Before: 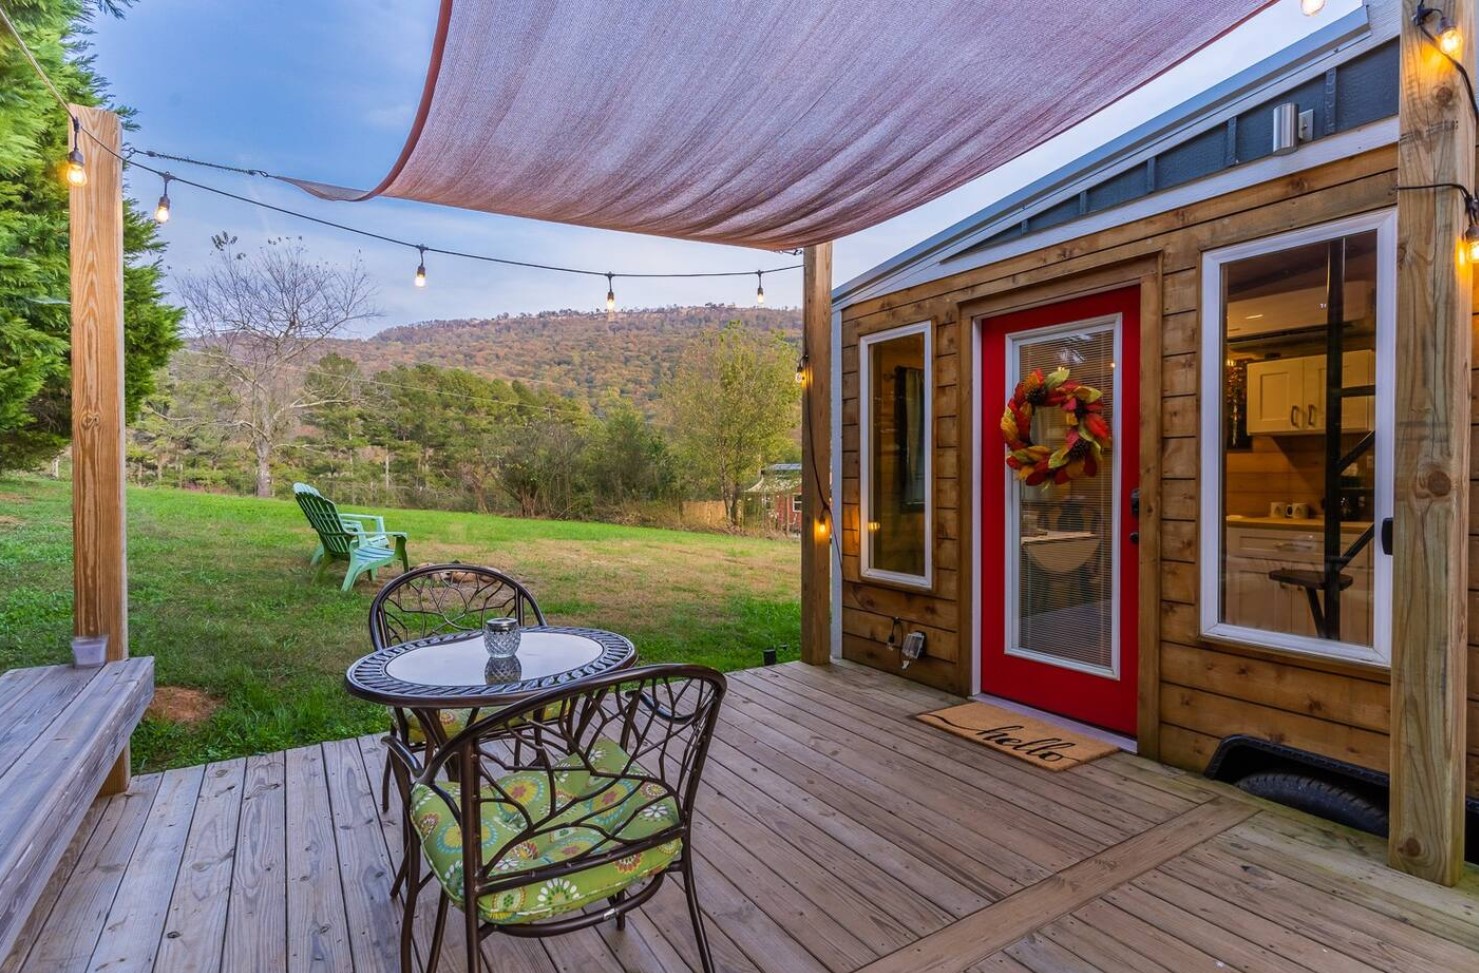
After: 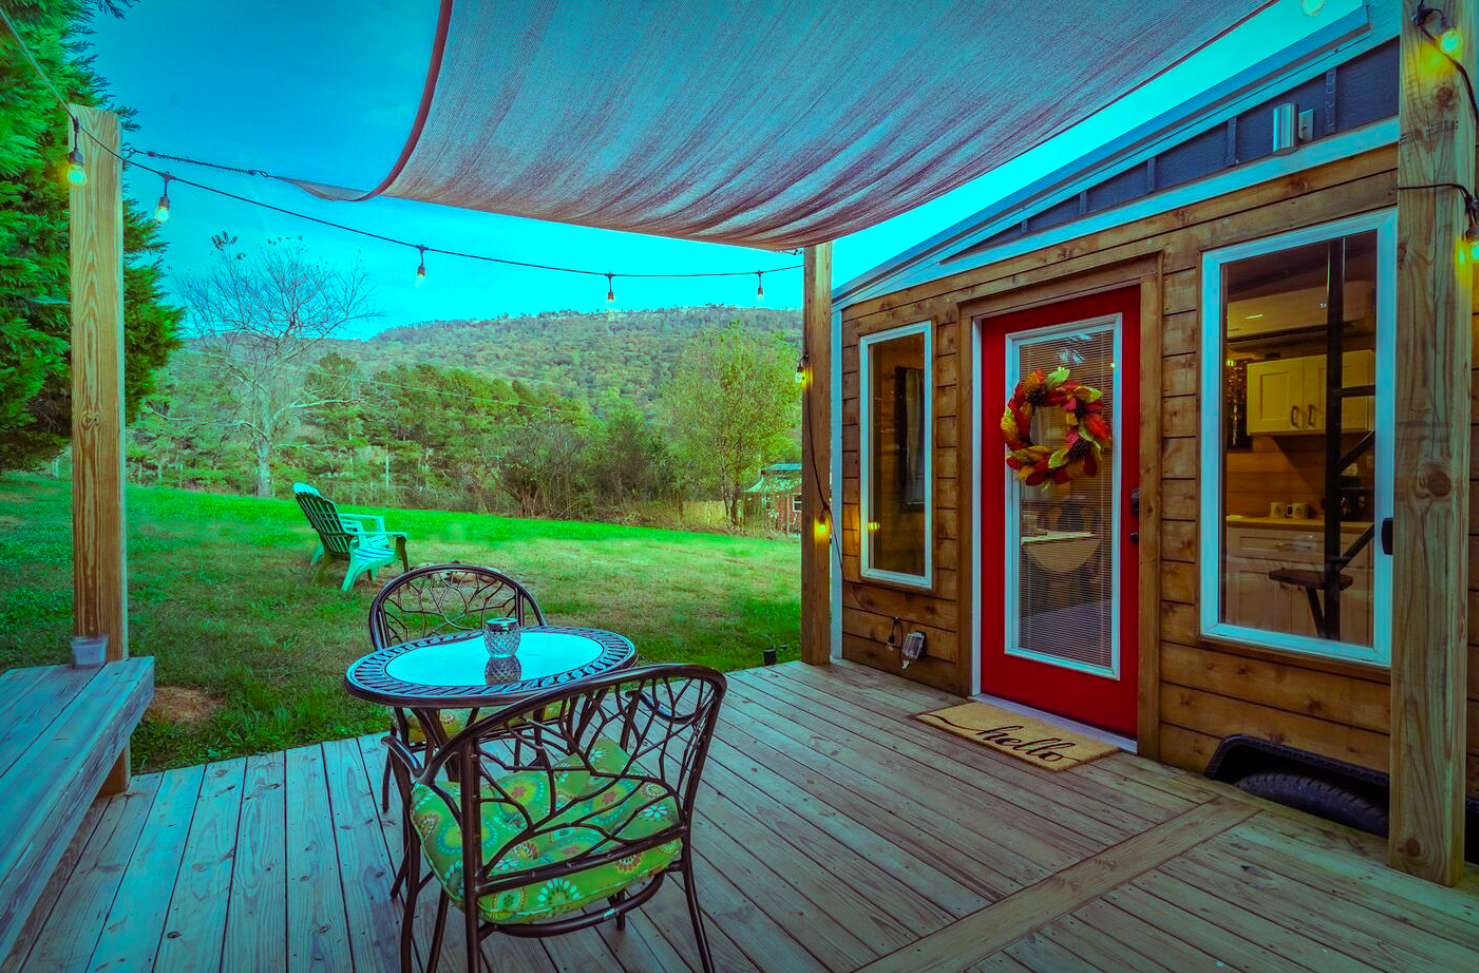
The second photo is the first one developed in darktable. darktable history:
color balance rgb: shadows lift › luminance 0.49%, shadows lift › chroma 6.83%, shadows lift › hue 300.29°, power › hue 208.98°, highlights gain › luminance 20.24%, highlights gain › chroma 13.17%, highlights gain › hue 173.85°, perceptual saturation grading › global saturation 18.05%
vignetting: fall-off start 53.2%, brightness -0.594, saturation 0, automatic ratio true, width/height ratio 1.313, shape 0.22, unbound false
